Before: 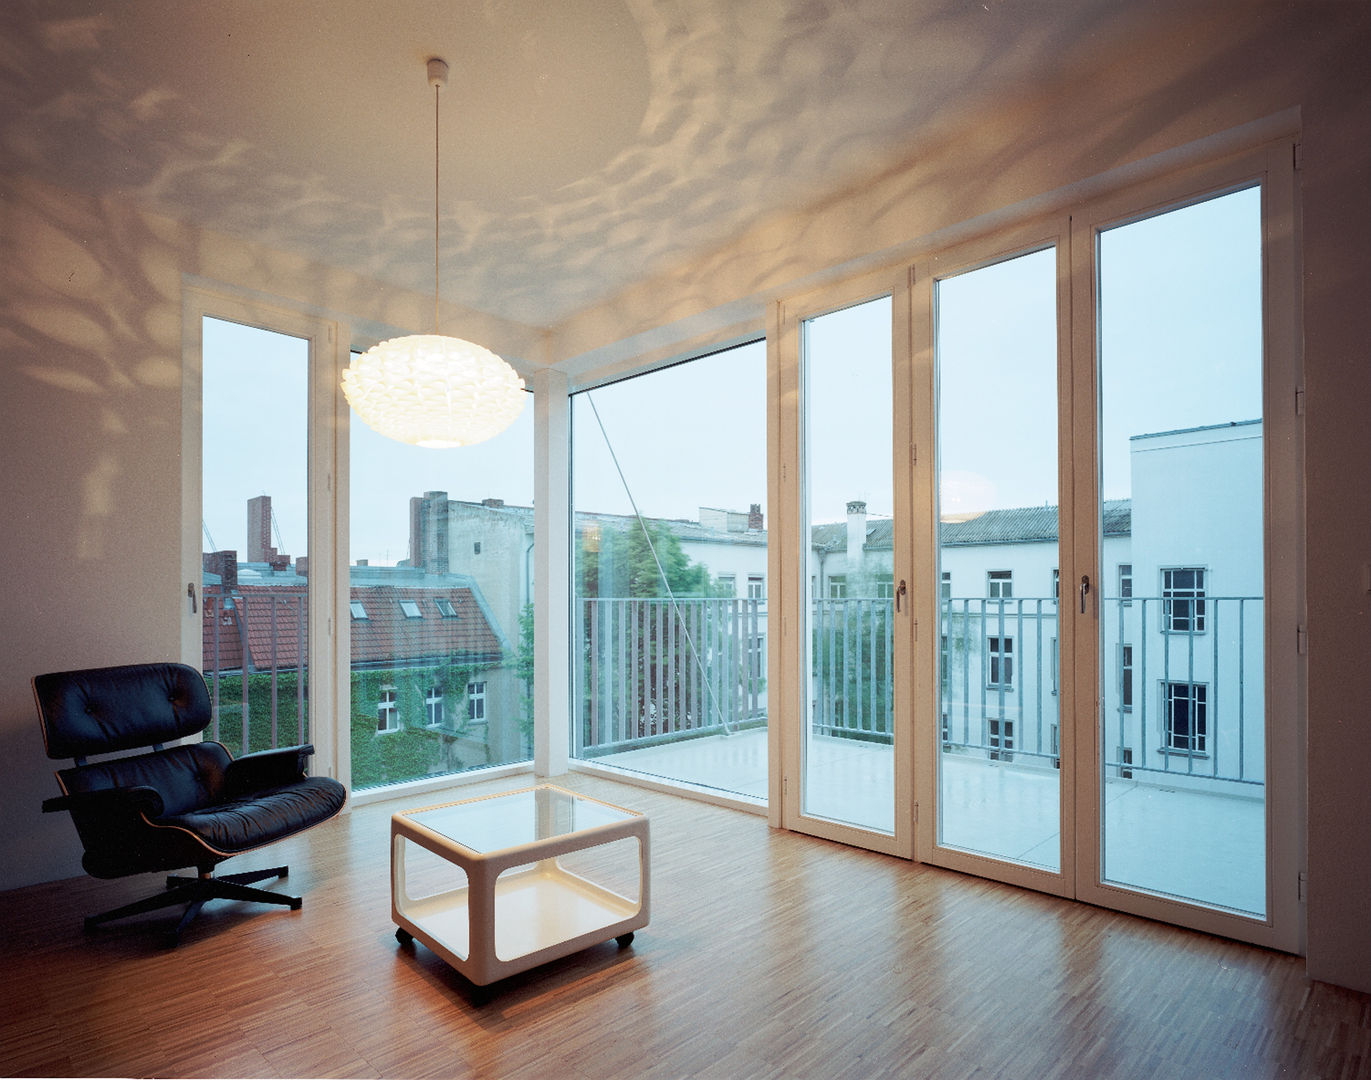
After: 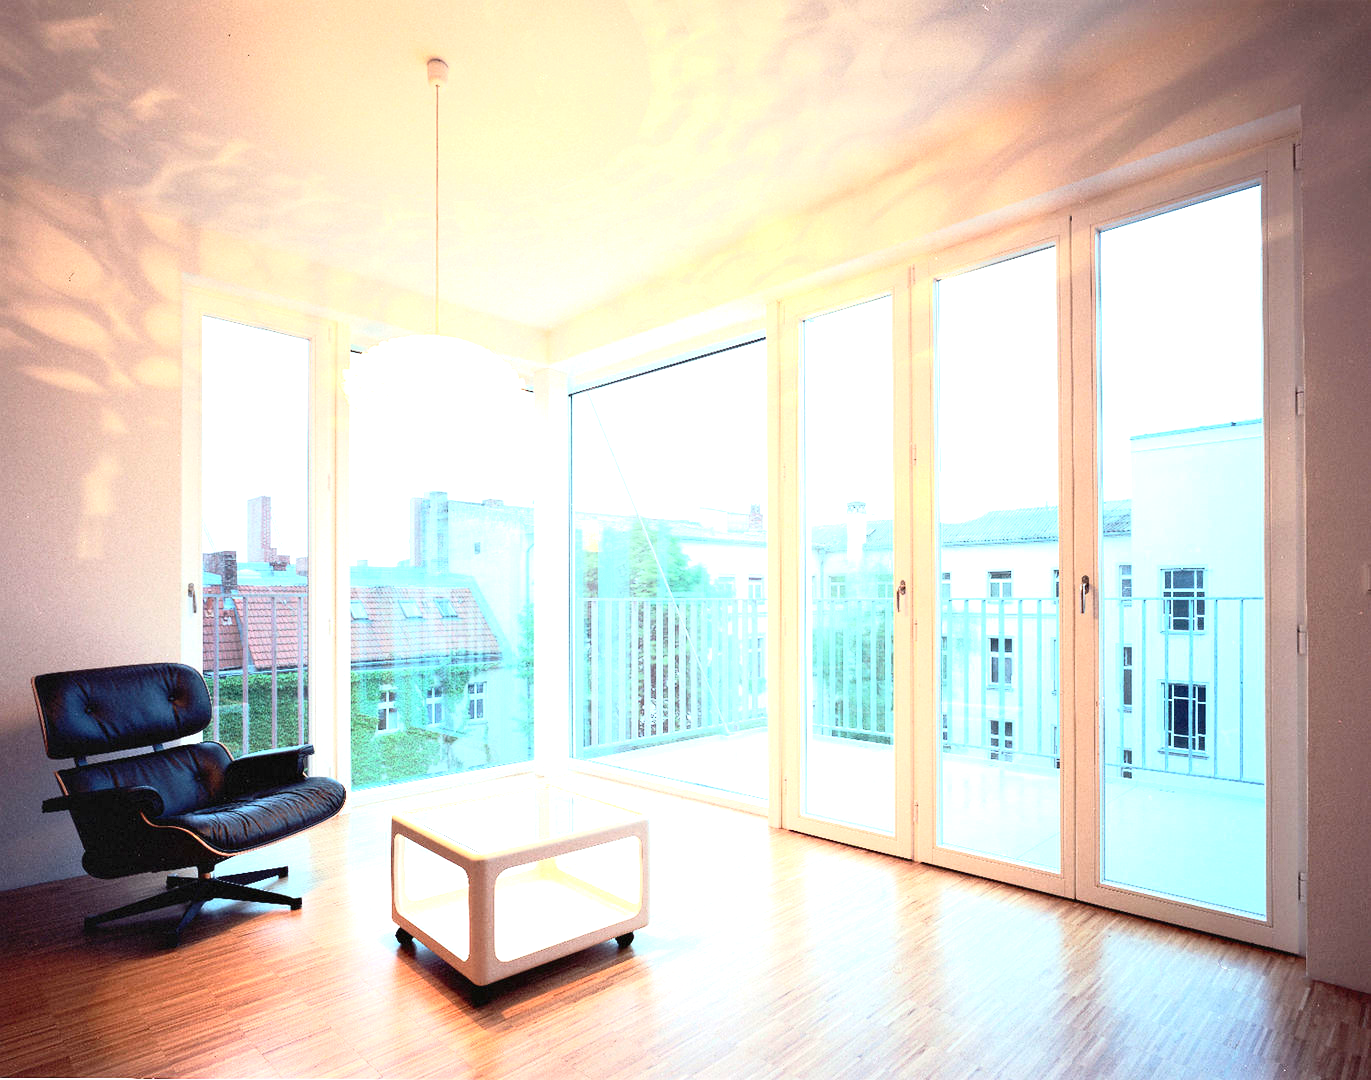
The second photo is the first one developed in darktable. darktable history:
contrast brightness saturation: contrast 0.199, brightness 0.168, saturation 0.218
shadows and highlights: shadows -12.98, white point adjustment 3.94, highlights 27.37
exposure: black level correction 0, exposure 1.097 EV, compensate highlight preservation false
